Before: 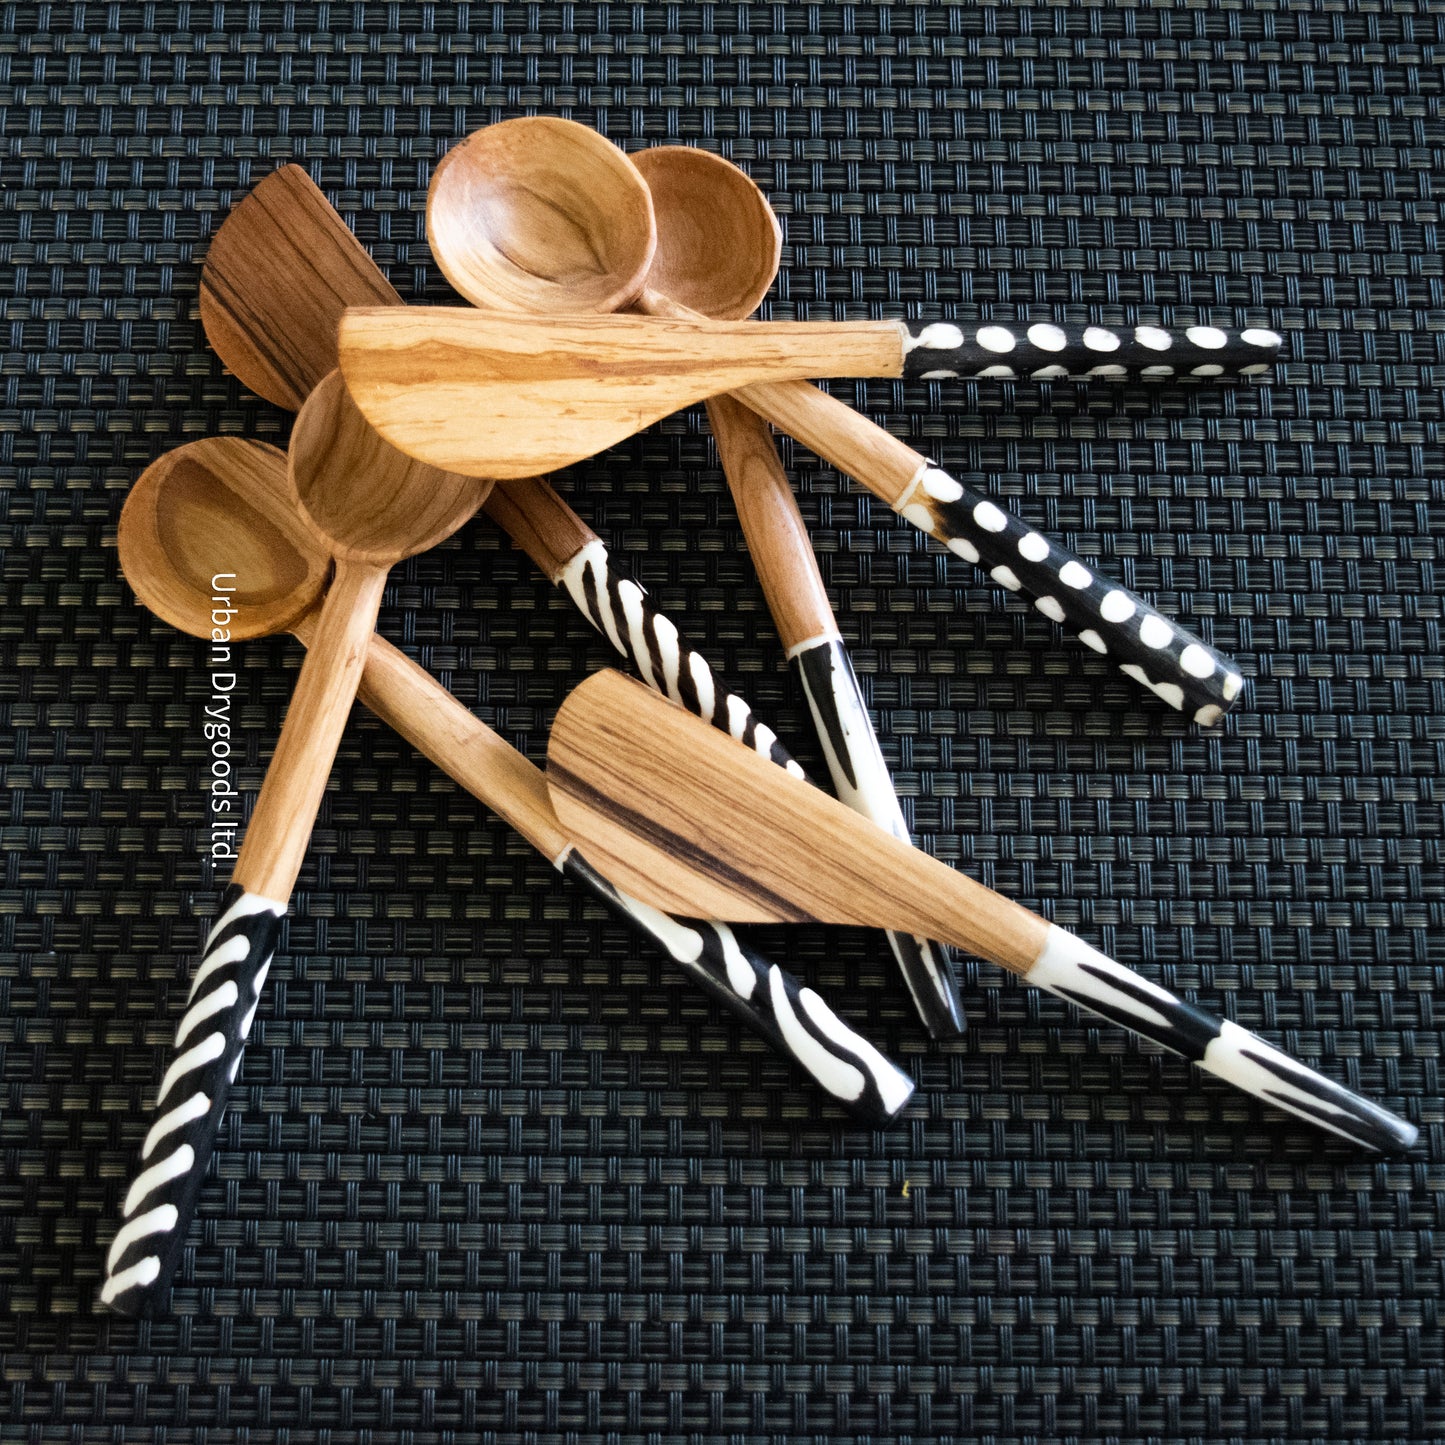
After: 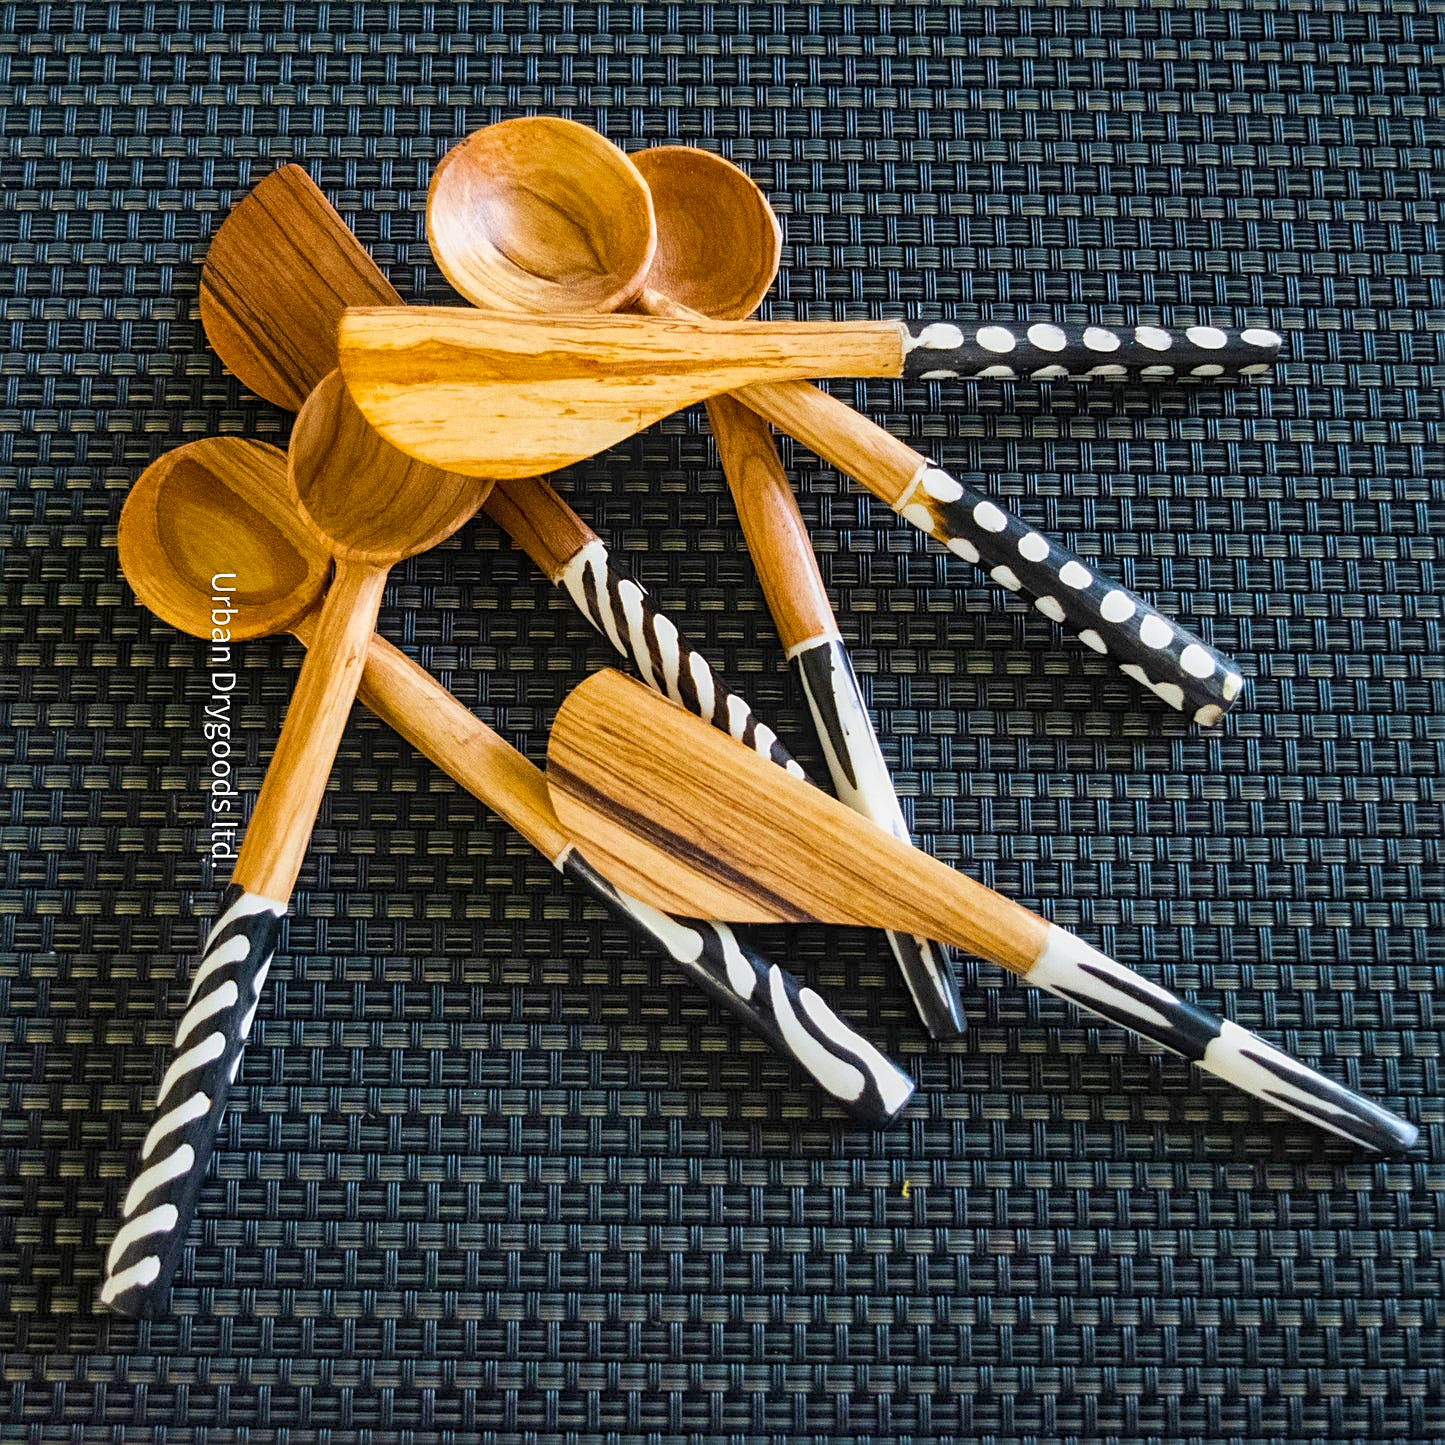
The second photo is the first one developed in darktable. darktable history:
color correction: highlights b* 0.026
color balance rgb: linear chroma grading › global chroma 15.053%, perceptual saturation grading › global saturation 25.819%, perceptual brilliance grading › highlights 11.325%, contrast -20.233%
sharpen: on, module defaults
local contrast: on, module defaults
shadows and highlights: shadows 24.67, highlights -78.9, soften with gaussian
